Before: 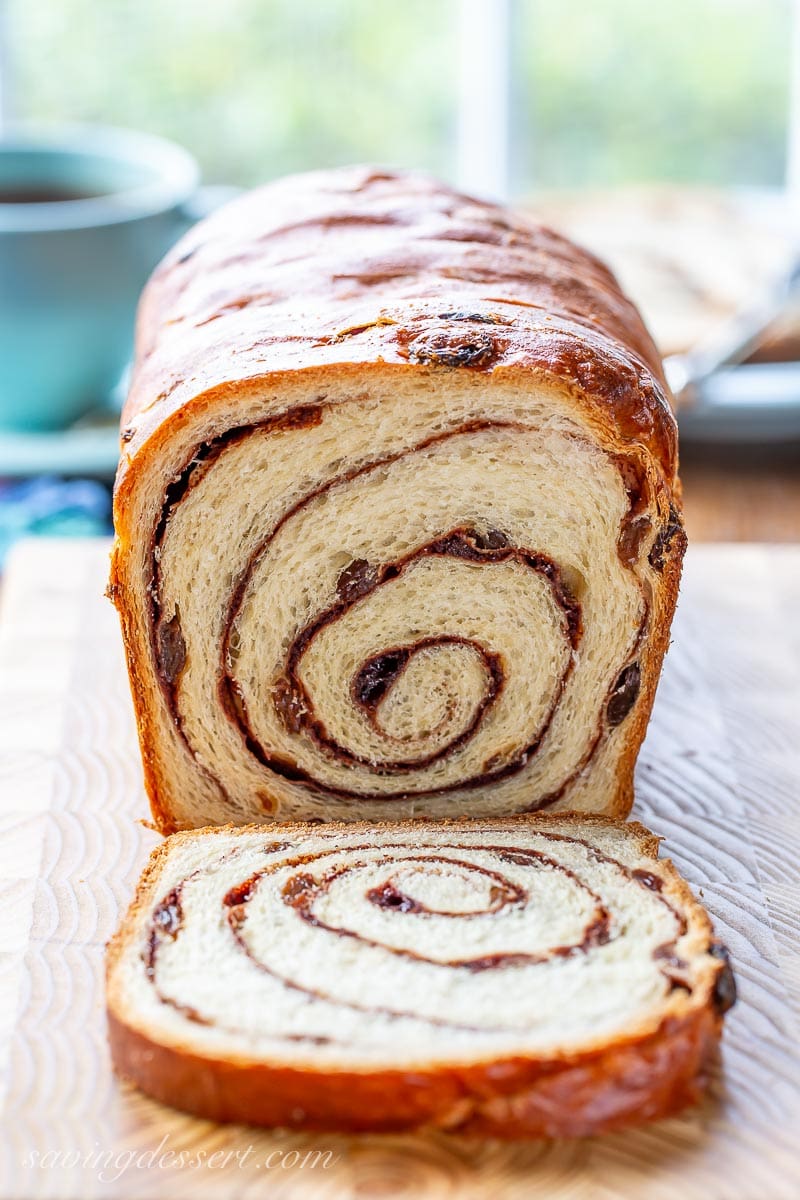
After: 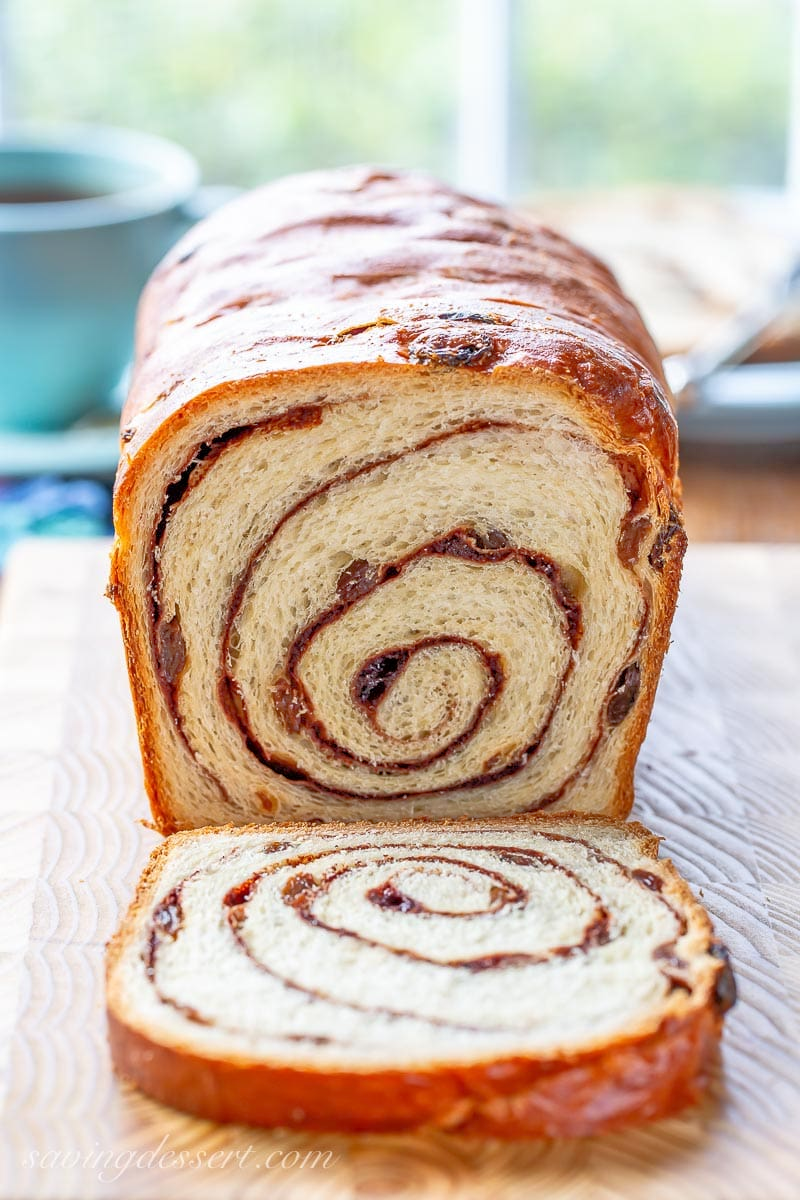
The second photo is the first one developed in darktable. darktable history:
tone equalizer: -7 EV 0.159 EV, -6 EV 0.577 EV, -5 EV 1.17 EV, -4 EV 1.36 EV, -3 EV 1.14 EV, -2 EV 0.6 EV, -1 EV 0.147 EV
